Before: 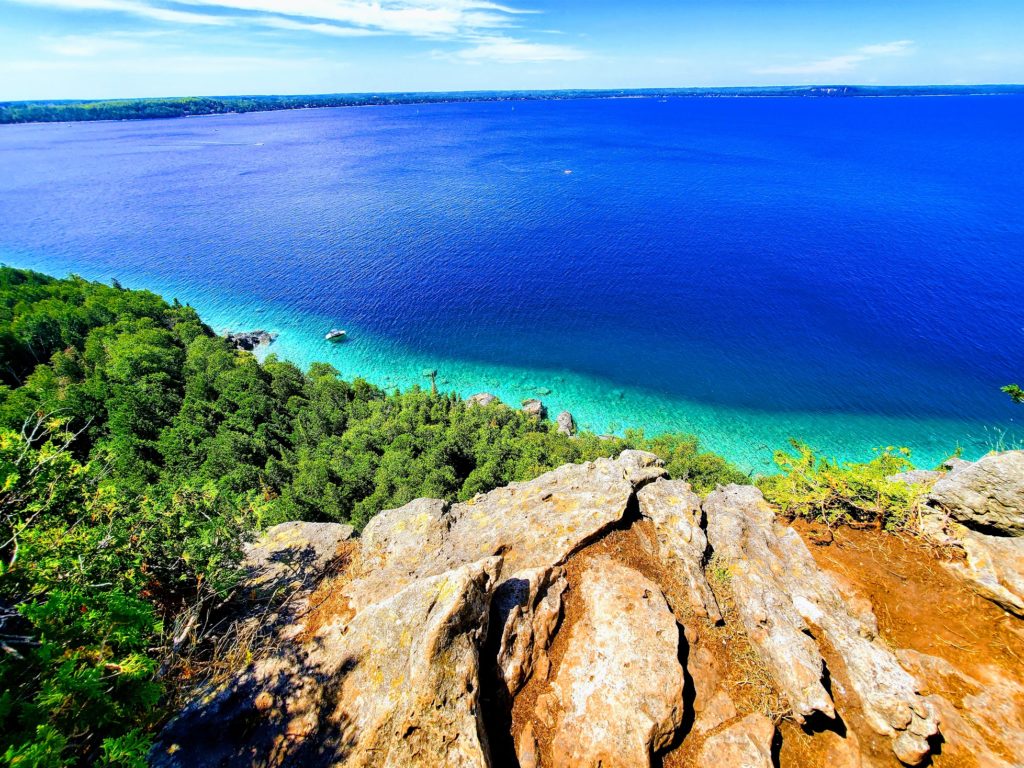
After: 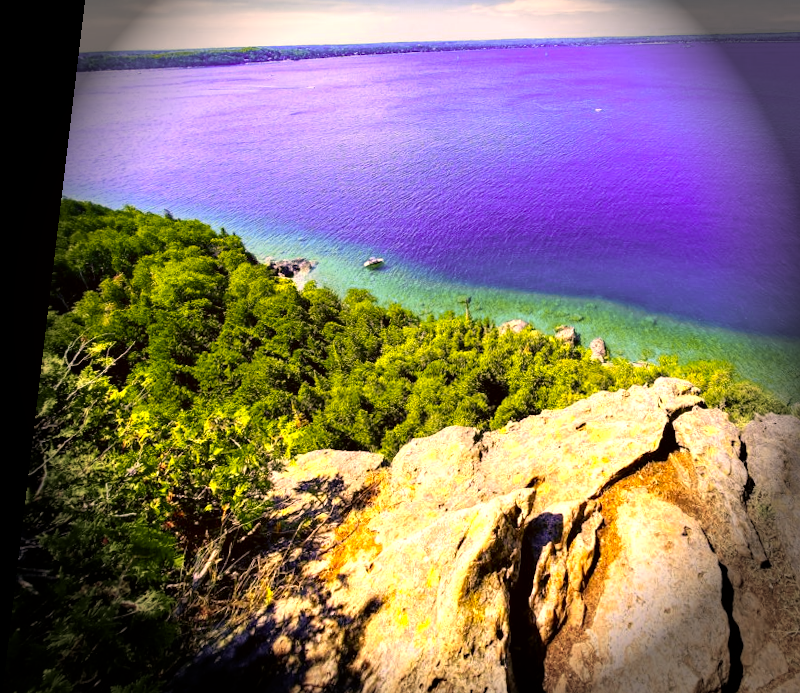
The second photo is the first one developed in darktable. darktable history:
white balance: red 0.967, blue 1.119, emerald 0.756
crop: top 5.803%, right 27.864%, bottom 5.804%
color correction: highlights a* 17.94, highlights b* 35.39, shadows a* 1.48, shadows b* 6.42, saturation 1.01
exposure: compensate highlight preservation false
color zones: curves: ch0 [(0.099, 0.624) (0.257, 0.596) (0.384, 0.376) (0.529, 0.492) (0.697, 0.564) (0.768, 0.532) (0.908, 0.644)]; ch1 [(0.112, 0.564) (0.254, 0.612) (0.432, 0.676) (0.592, 0.456) (0.743, 0.684) (0.888, 0.536)]; ch2 [(0.25, 0.5) (0.469, 0.36) (0.75, 0.5)]
vignetting: fall-off start 76.42%, fall-off radius 27.36%, brightness -0.872, center (0.037, -0.09), width/height ratio 0.971
rotate and perspective: rotation 0.128°, lens shift (vertical) -0.181, lens shift (horizontal) -0.044, shear 0.001, automatic cropping off
